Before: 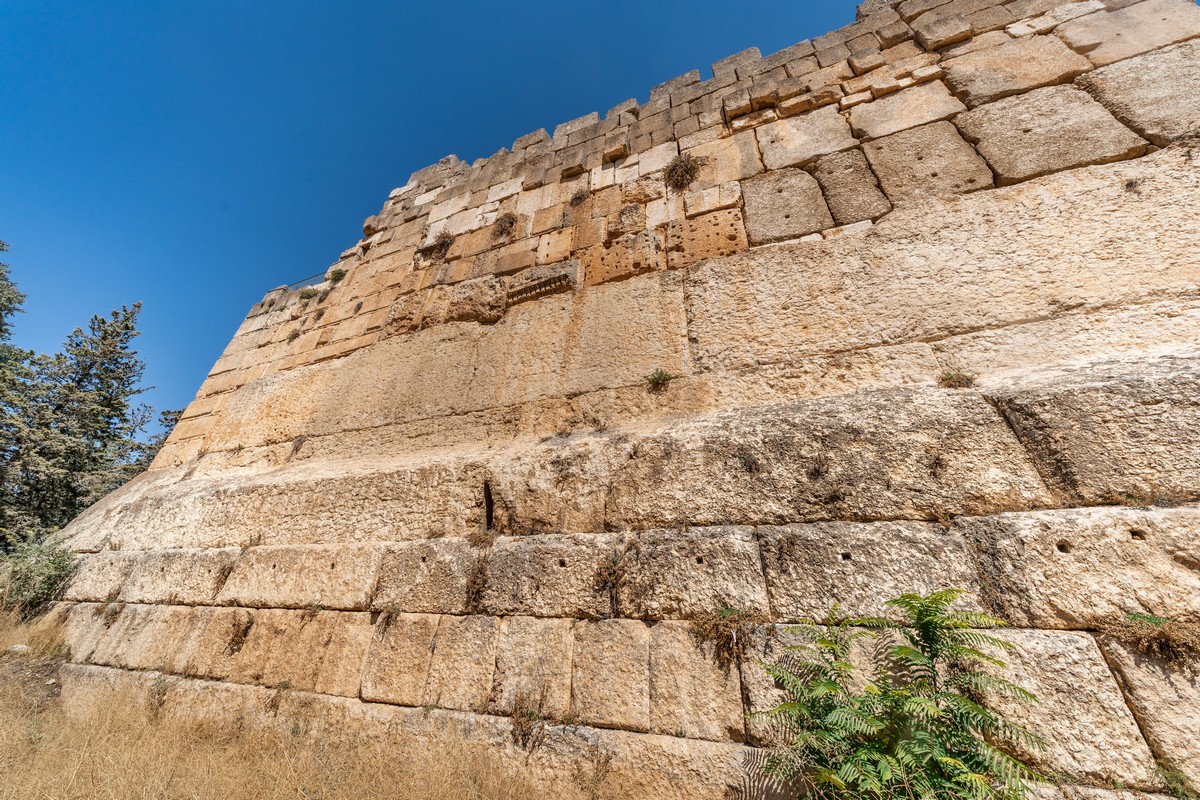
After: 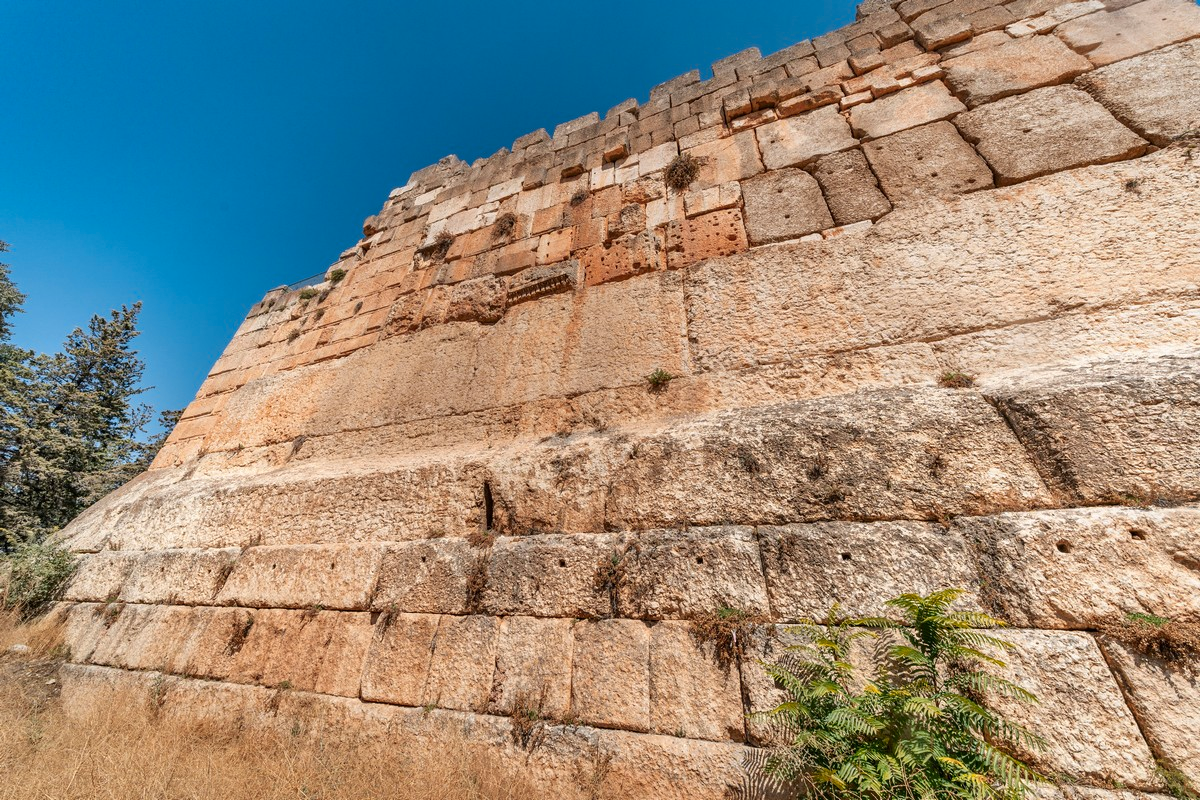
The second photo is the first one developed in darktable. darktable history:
color zones: curves: ch1 [(0.239, 0.552) (0.75, 0.5)]; ch2 [(0.25, 0.462) (0.749, 0.457)], mix 25.94%
shadows and highlights: shadows 29.32, highlights -29.32, low approximation 0.01, soften with gaussian
